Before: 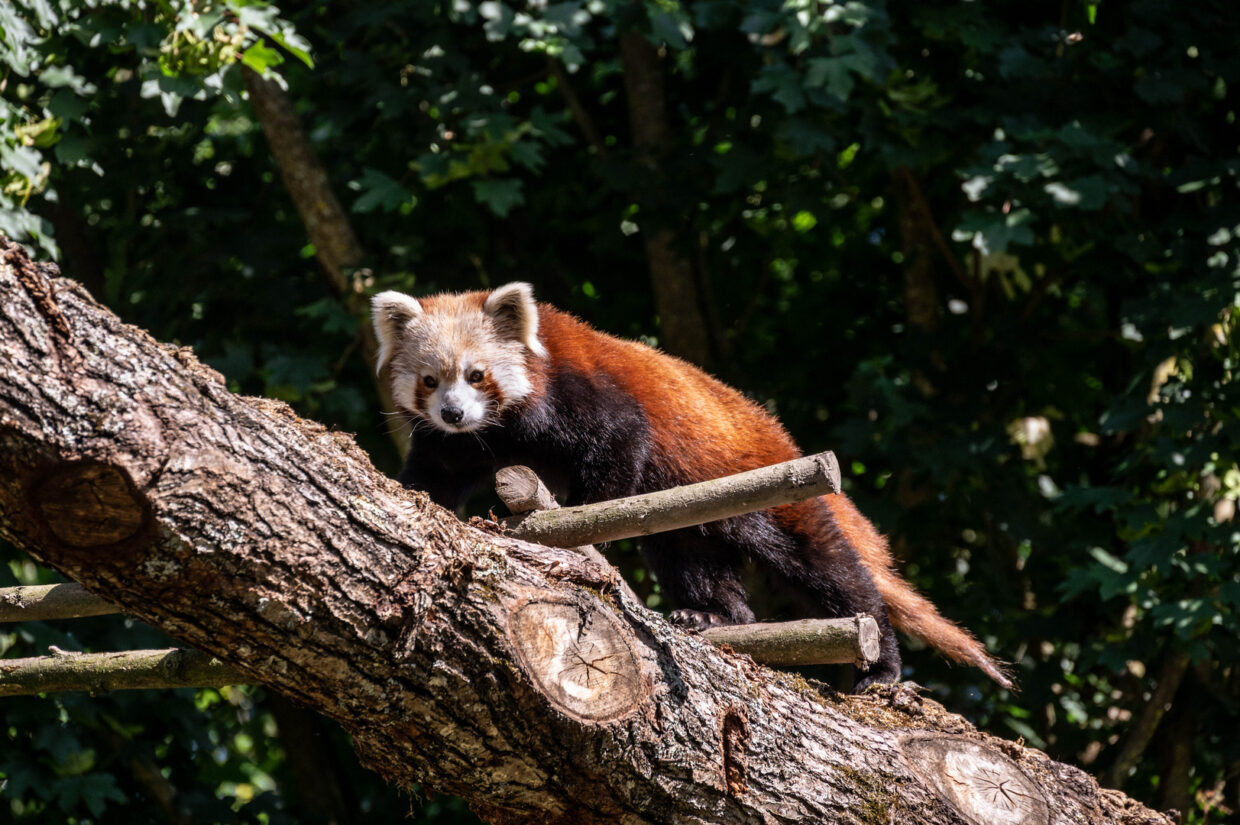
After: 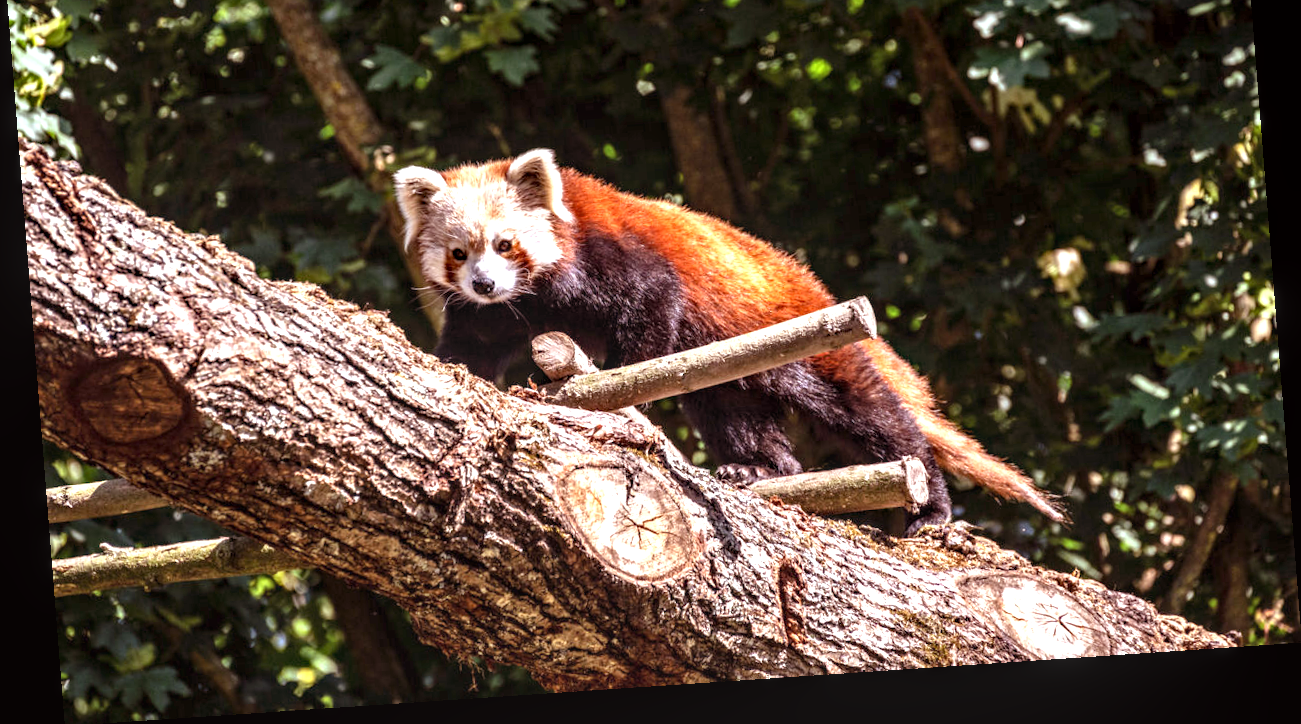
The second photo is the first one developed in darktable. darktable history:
crop and rotate: top 19.998%
exposure: black level correction 0, exposure 1.2 EV, compensate exposure bias true, compensate highlight preservation false
color balance: output saturation 98.5%
haze removal: compatibility mode true, adaptive false
rotate and perspective: rotation -4.2°, shear 0.006, automatic cropping off
rgb levels: mode RGB, independent channels, levels [[0, 0.474, 1], [0, 0.5, 1], [0, 0.5, 1]]
local contrast: on, module defaults
